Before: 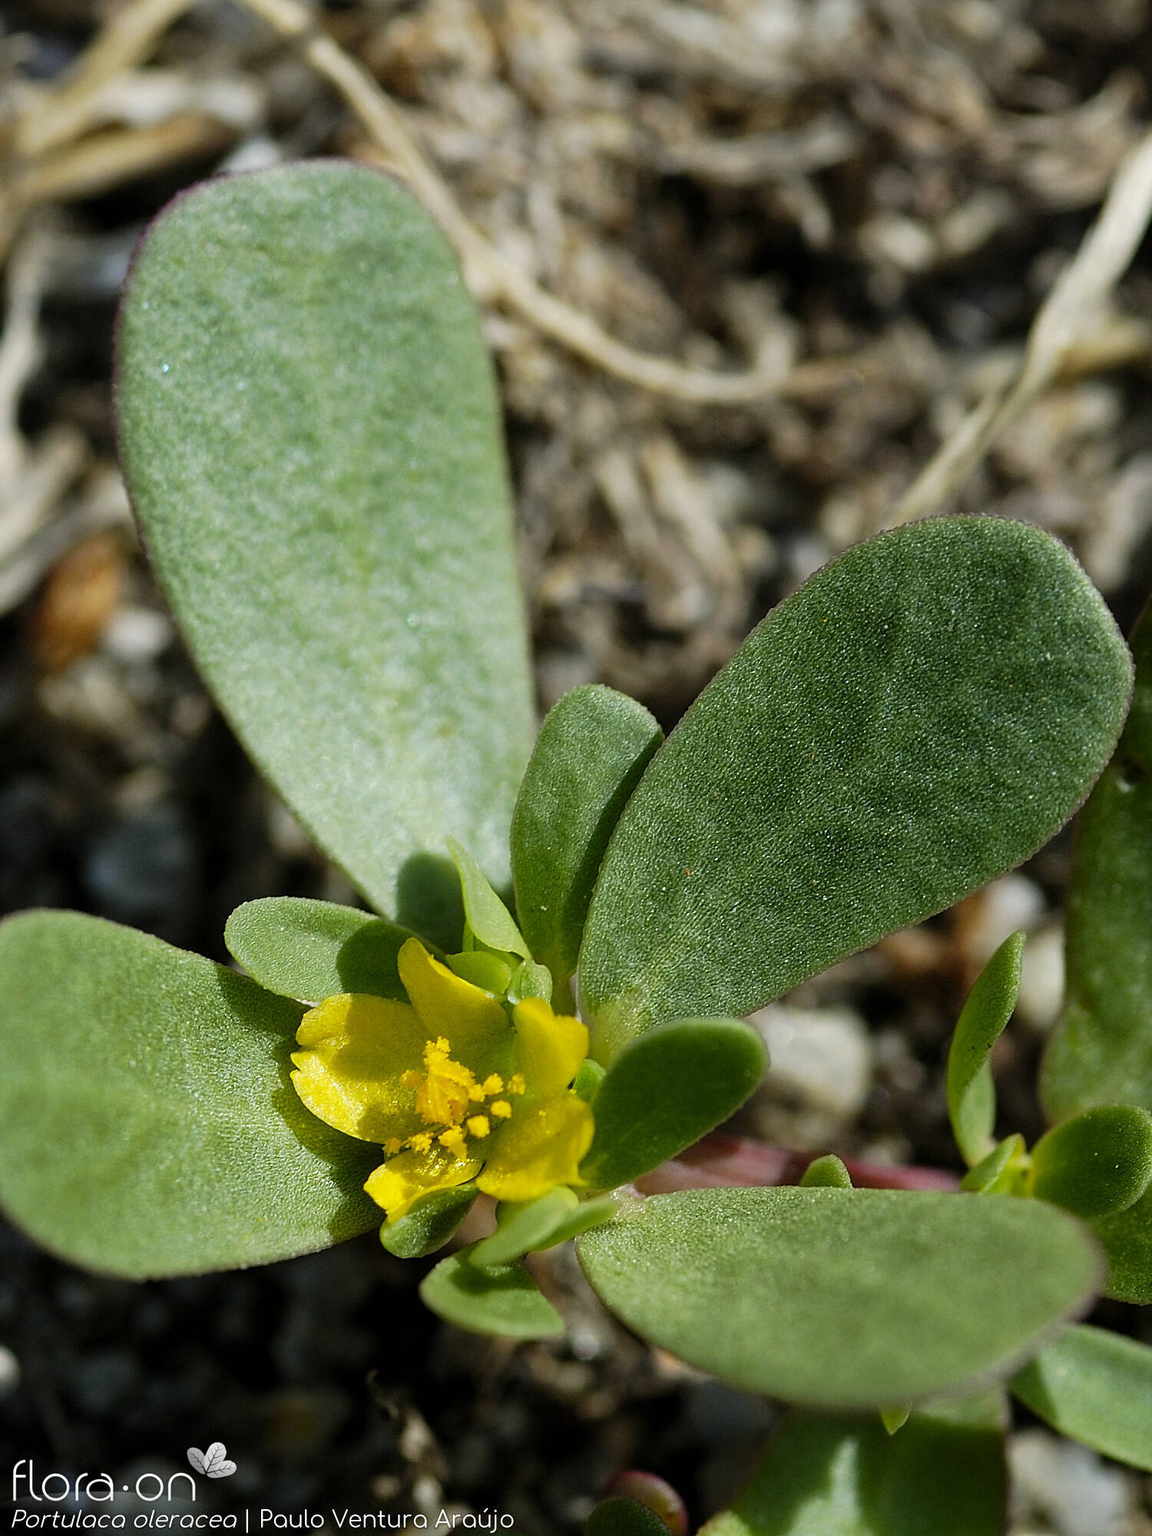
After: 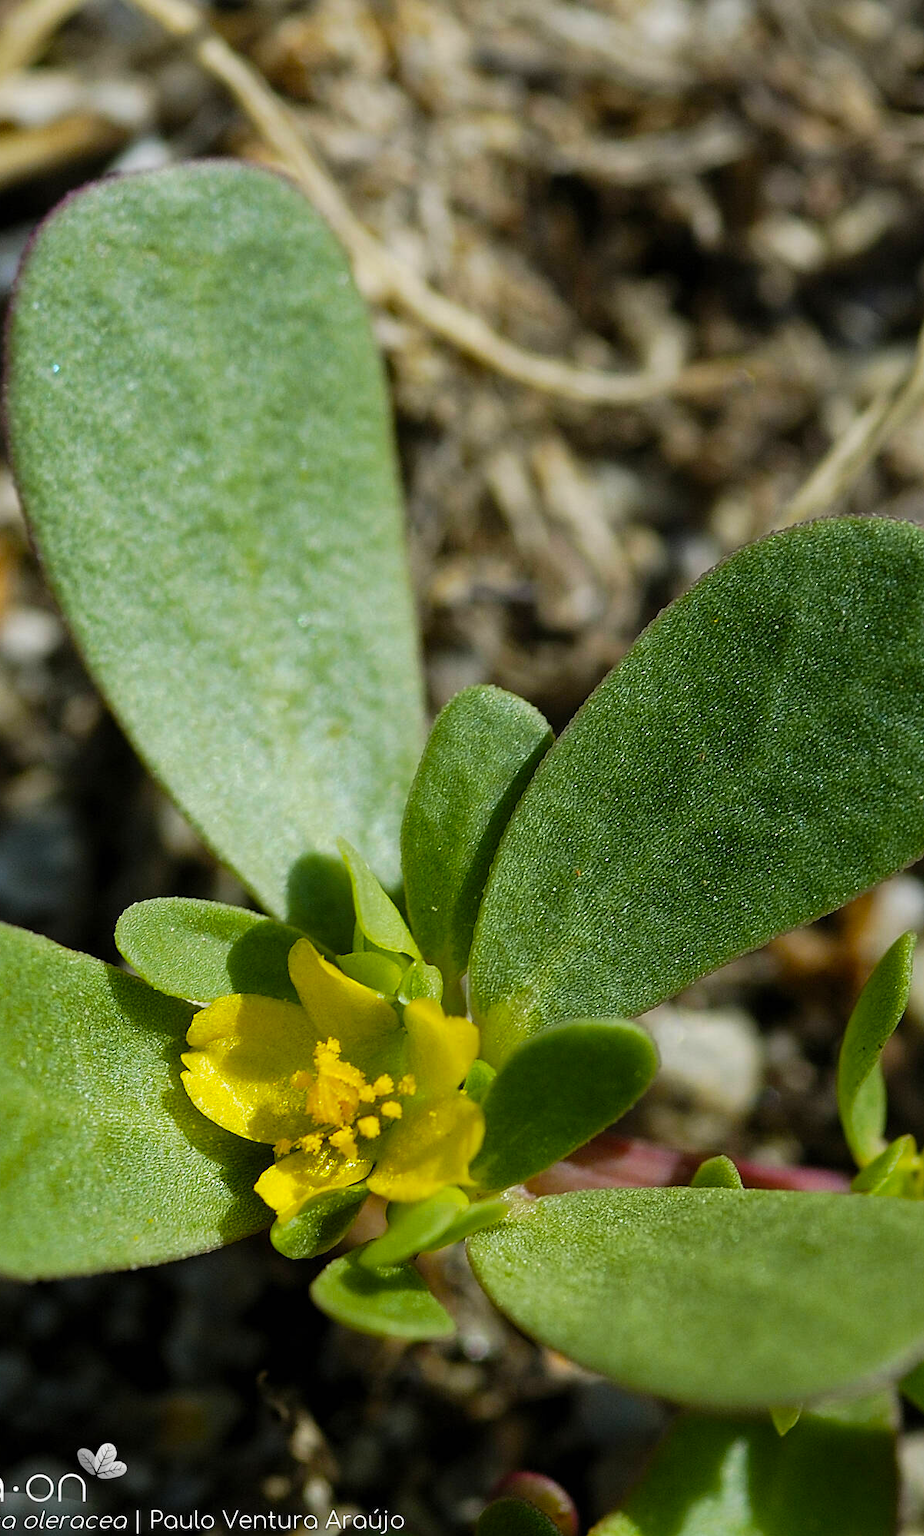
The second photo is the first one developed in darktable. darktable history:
crop and rotate: left 9.597%, right 10.195%
color balance rgb: perceptual saturation grading › global saturation 20%, global vibrance 20%
